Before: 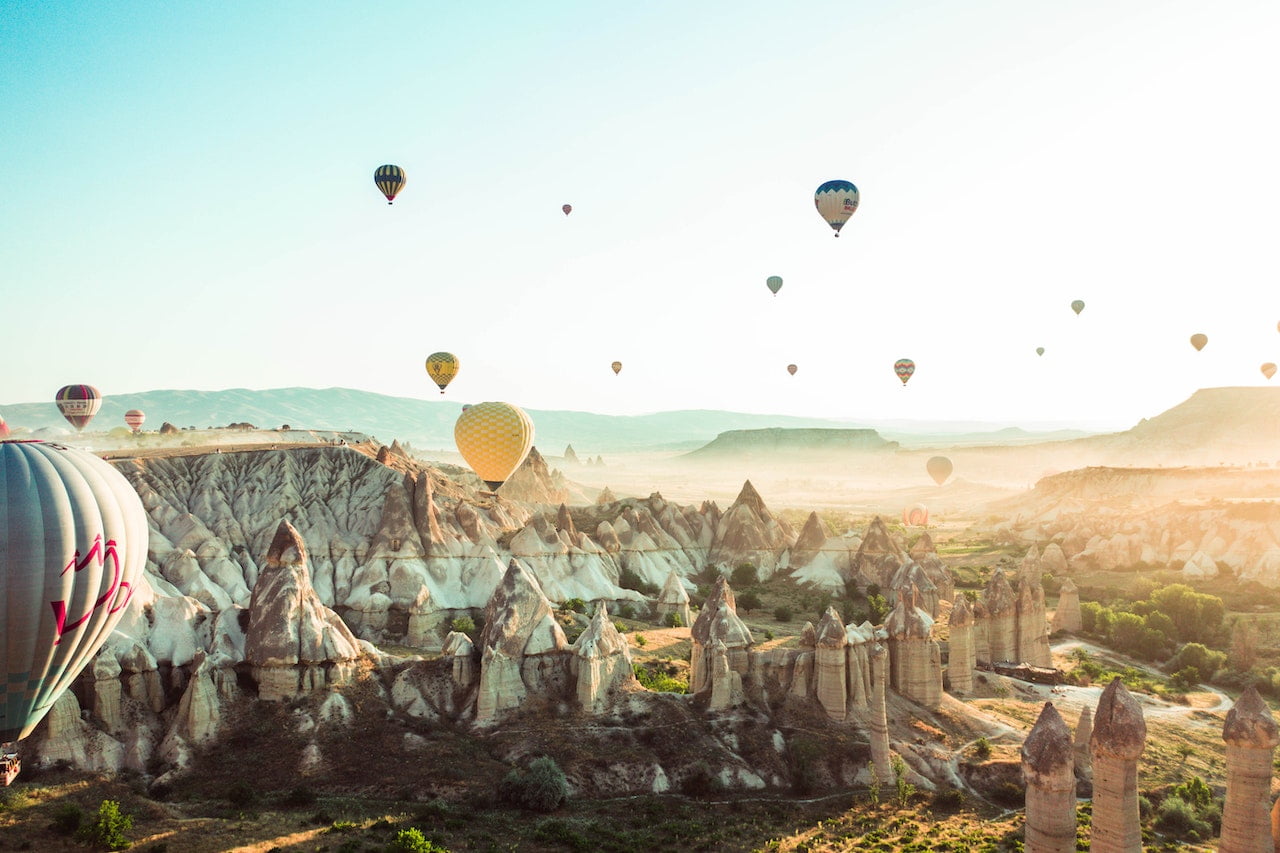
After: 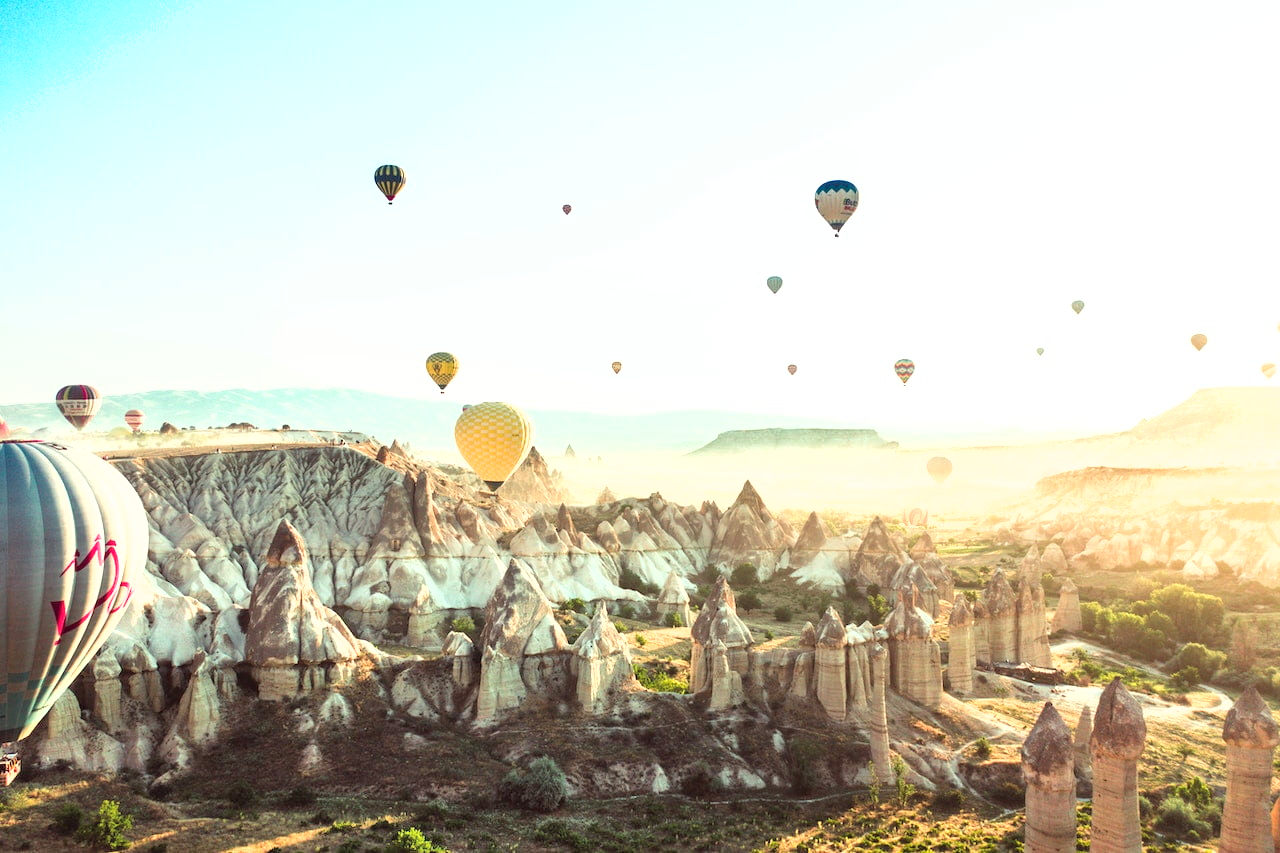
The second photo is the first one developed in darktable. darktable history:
shadows and highlights: shadows 76.51, highlights -25.32, highlights color adjustment 51.97%, soften with gaussian
exposure: black level correction 0, exposure 0.595 EV, compensate exposure bias true, compensate highlight preservation false
